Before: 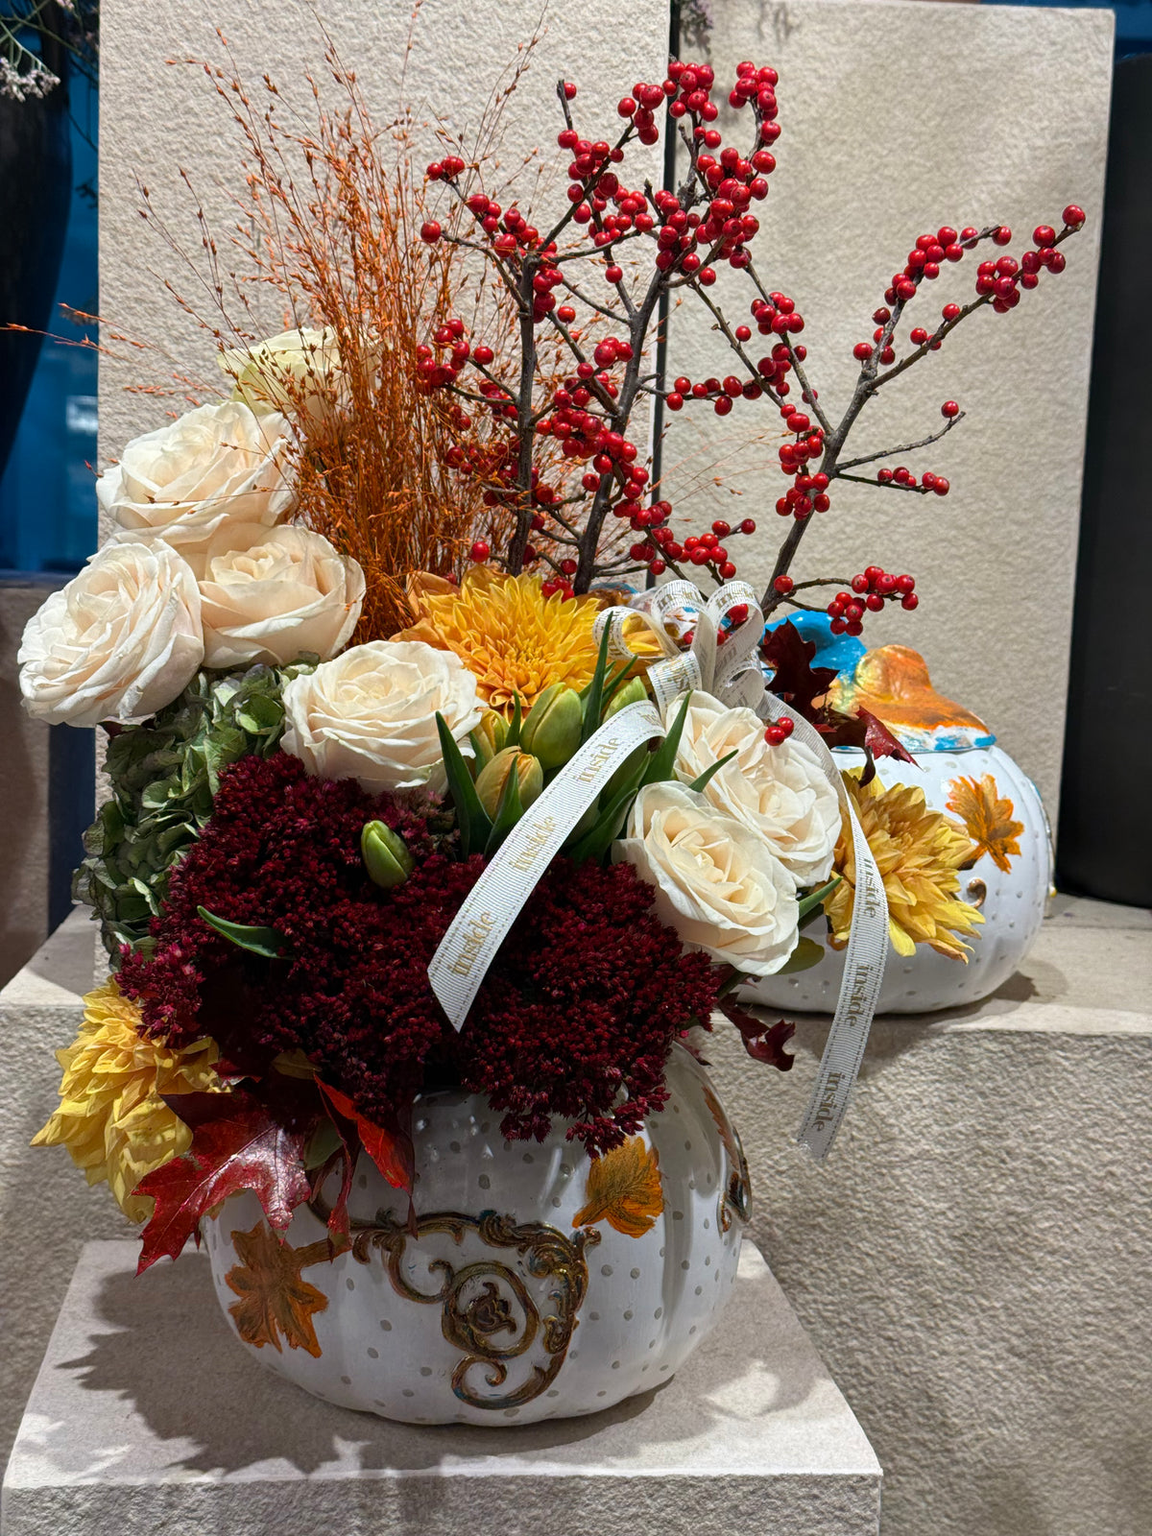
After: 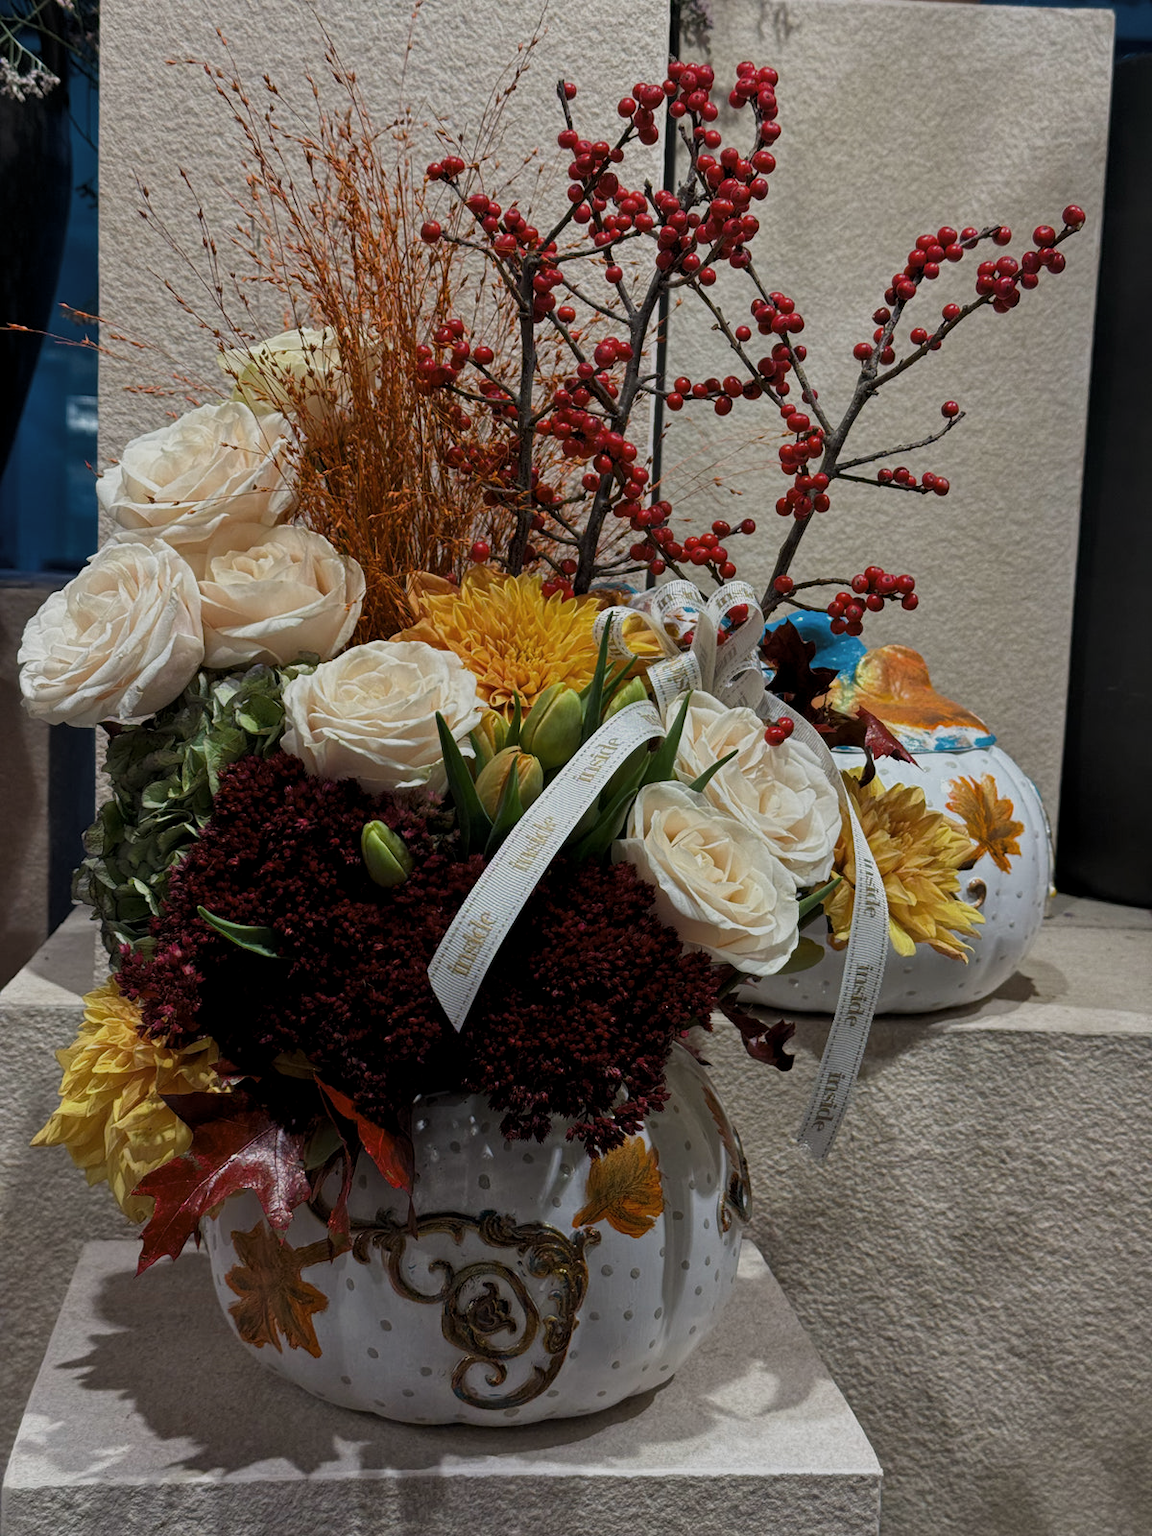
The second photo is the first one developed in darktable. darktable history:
tone equalizer: -8 EV 0.25 EV, -7 EV 0.417 EV, -6 EV 0.417 EV, -5 EV 0.25 EV, -3 EV -0.25 EV, -2 EV -0.417 EV, -1 EV -0.417 EV, +0 EV -0.25 EV, edges refinement/feathering 500, mask exposure compensation -1.57 EV, preserve details guided filter
sigmoid: contrast 1.22, skew 0.65
levels: levels [0.029, 0.545, 0.971]
rotate and perspective: crop left 0, crop top 0
